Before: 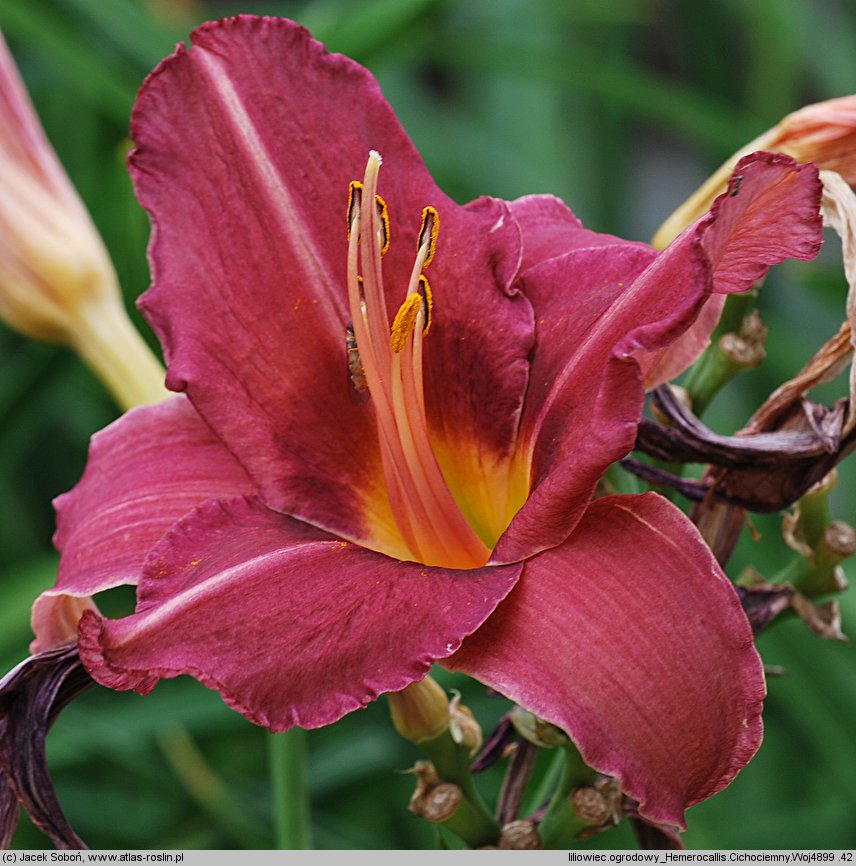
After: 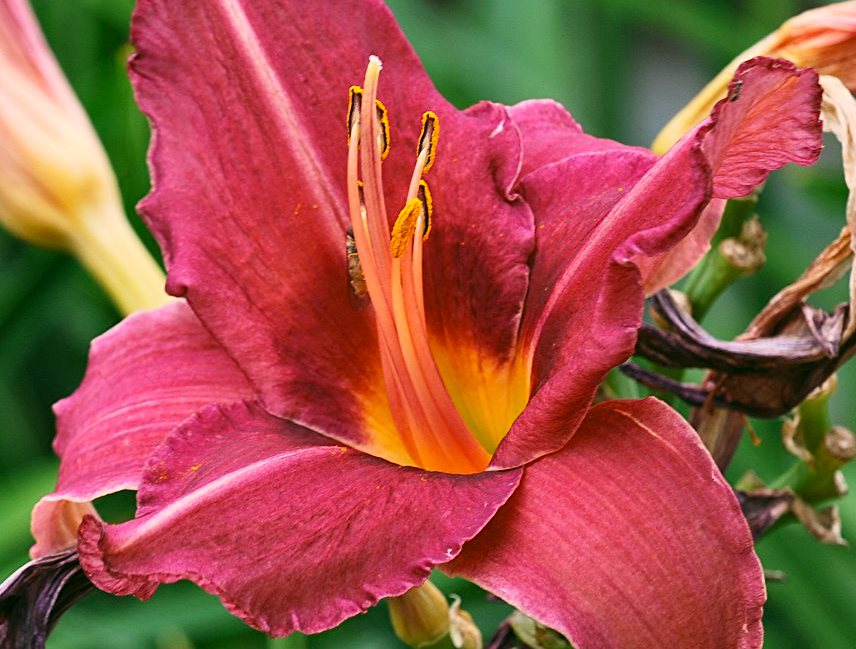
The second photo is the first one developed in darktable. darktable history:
contrast brightness saturation: contrast 0.2, brightness 0.16, saturation 0.22
shadows and highlights: highlights color adjustment 0%, low approximation 0.01, soften with gaussian
crop: top 11.038%, bottom 13.962%
color correction: highlights a* 4.02, highlights b* 4.98, shadows a* -7.55, shadows b* 4.98
